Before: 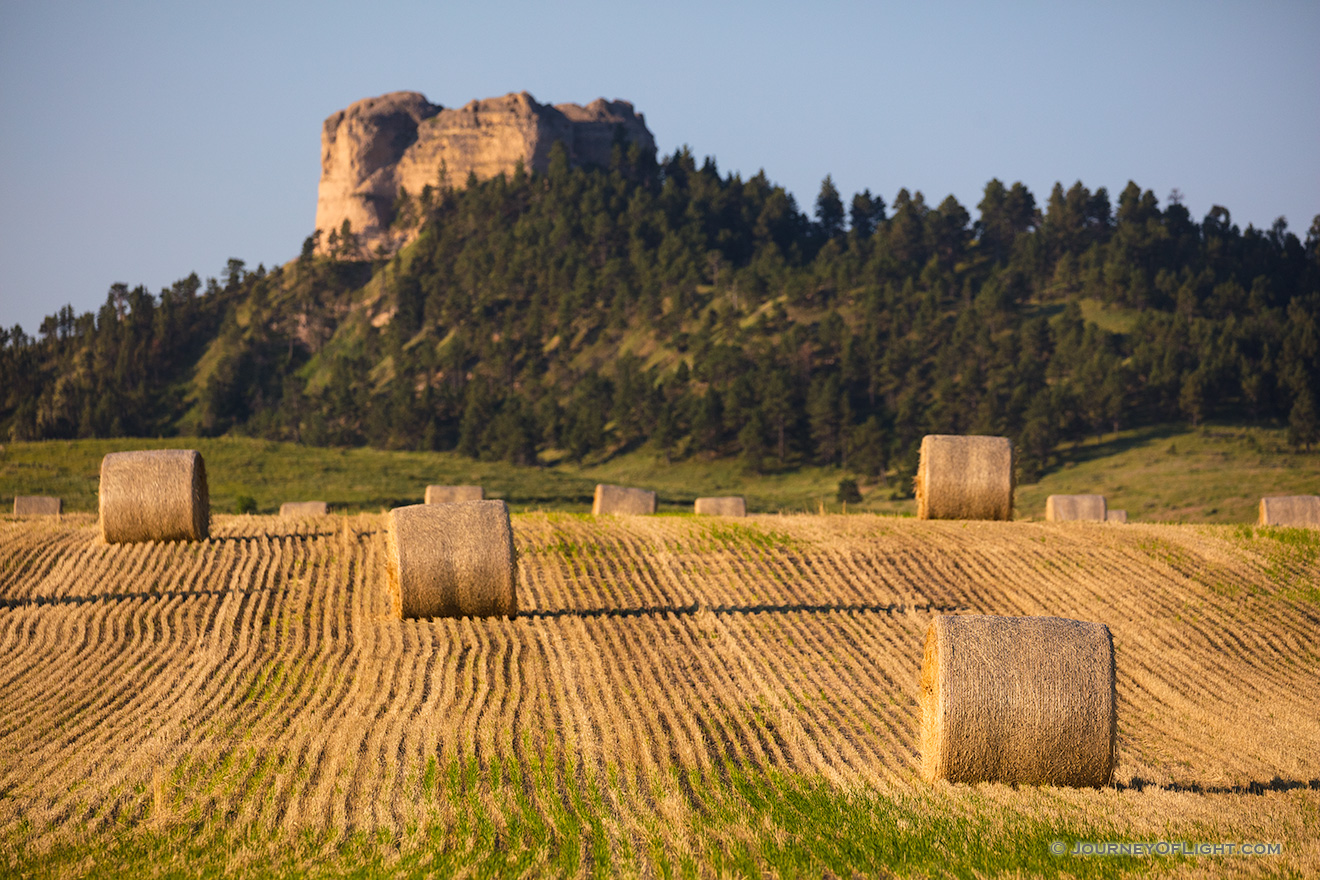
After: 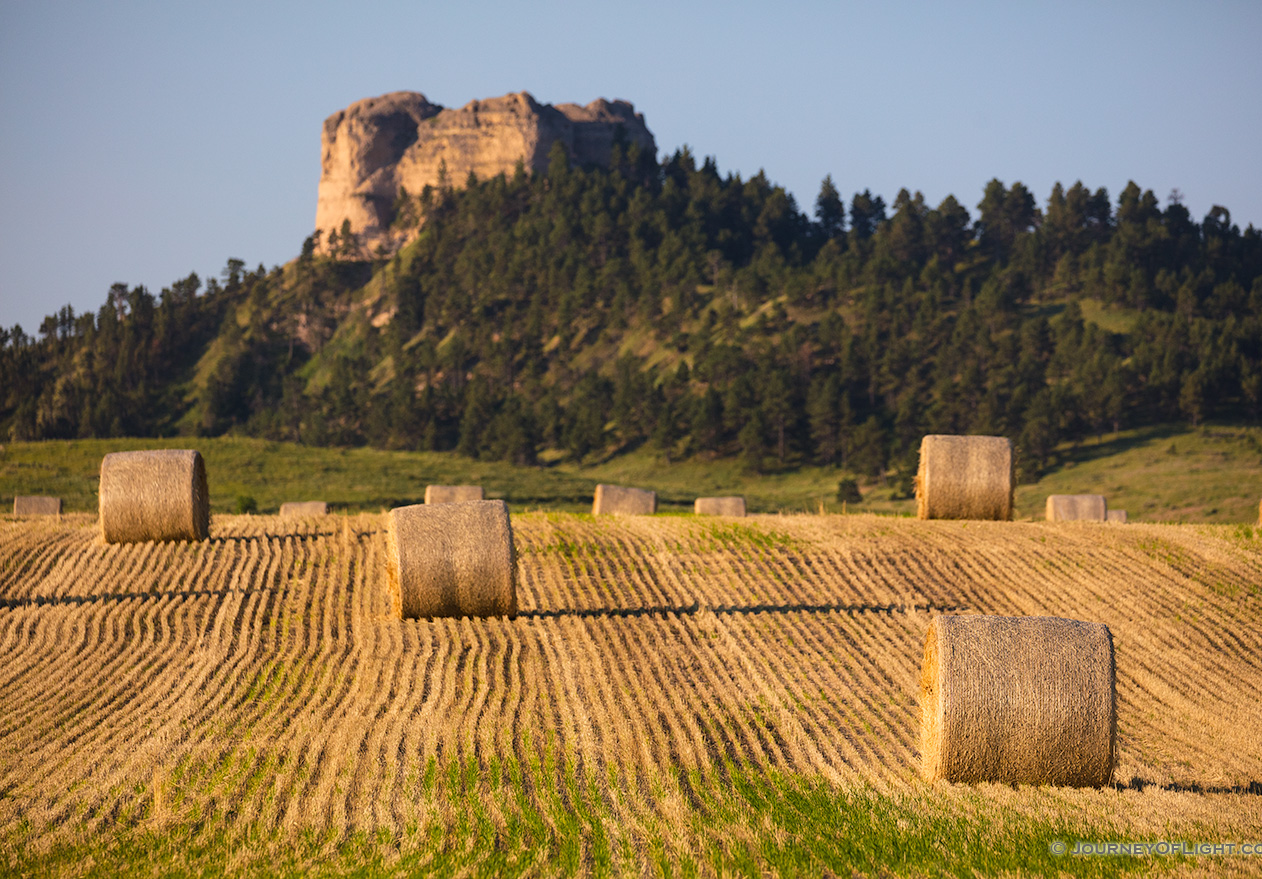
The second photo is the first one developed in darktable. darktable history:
crop: right 4.378%, bottom 0.049%
